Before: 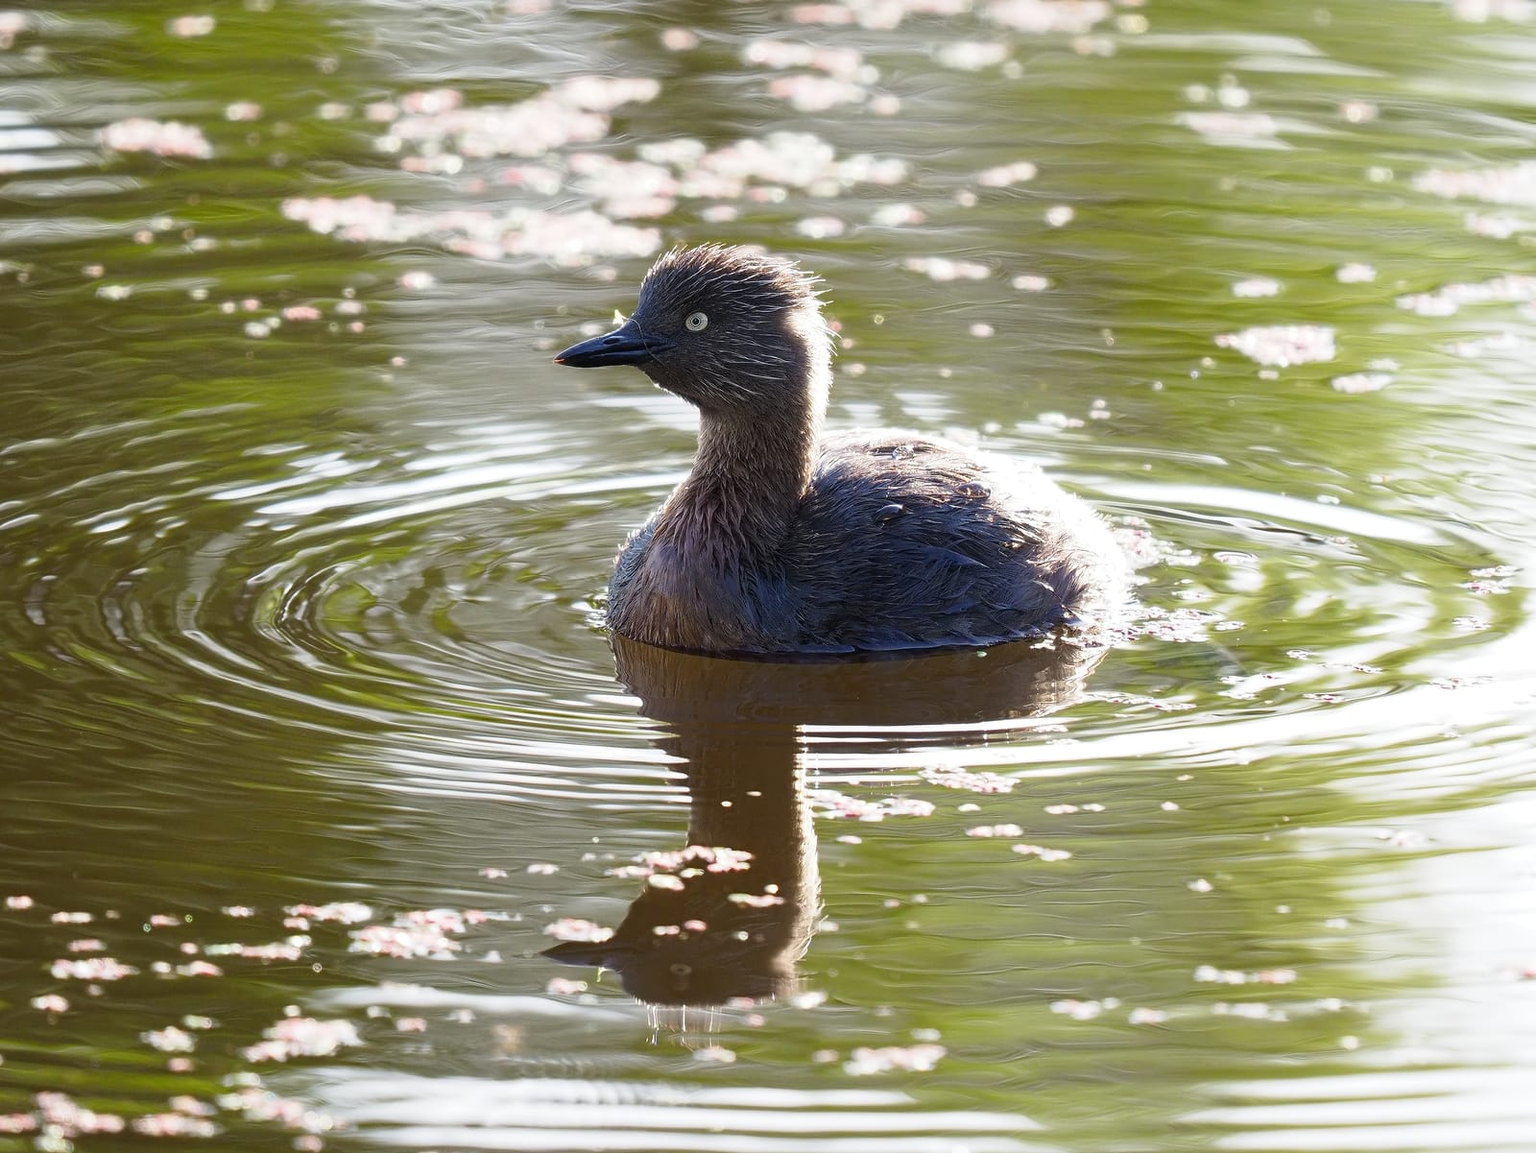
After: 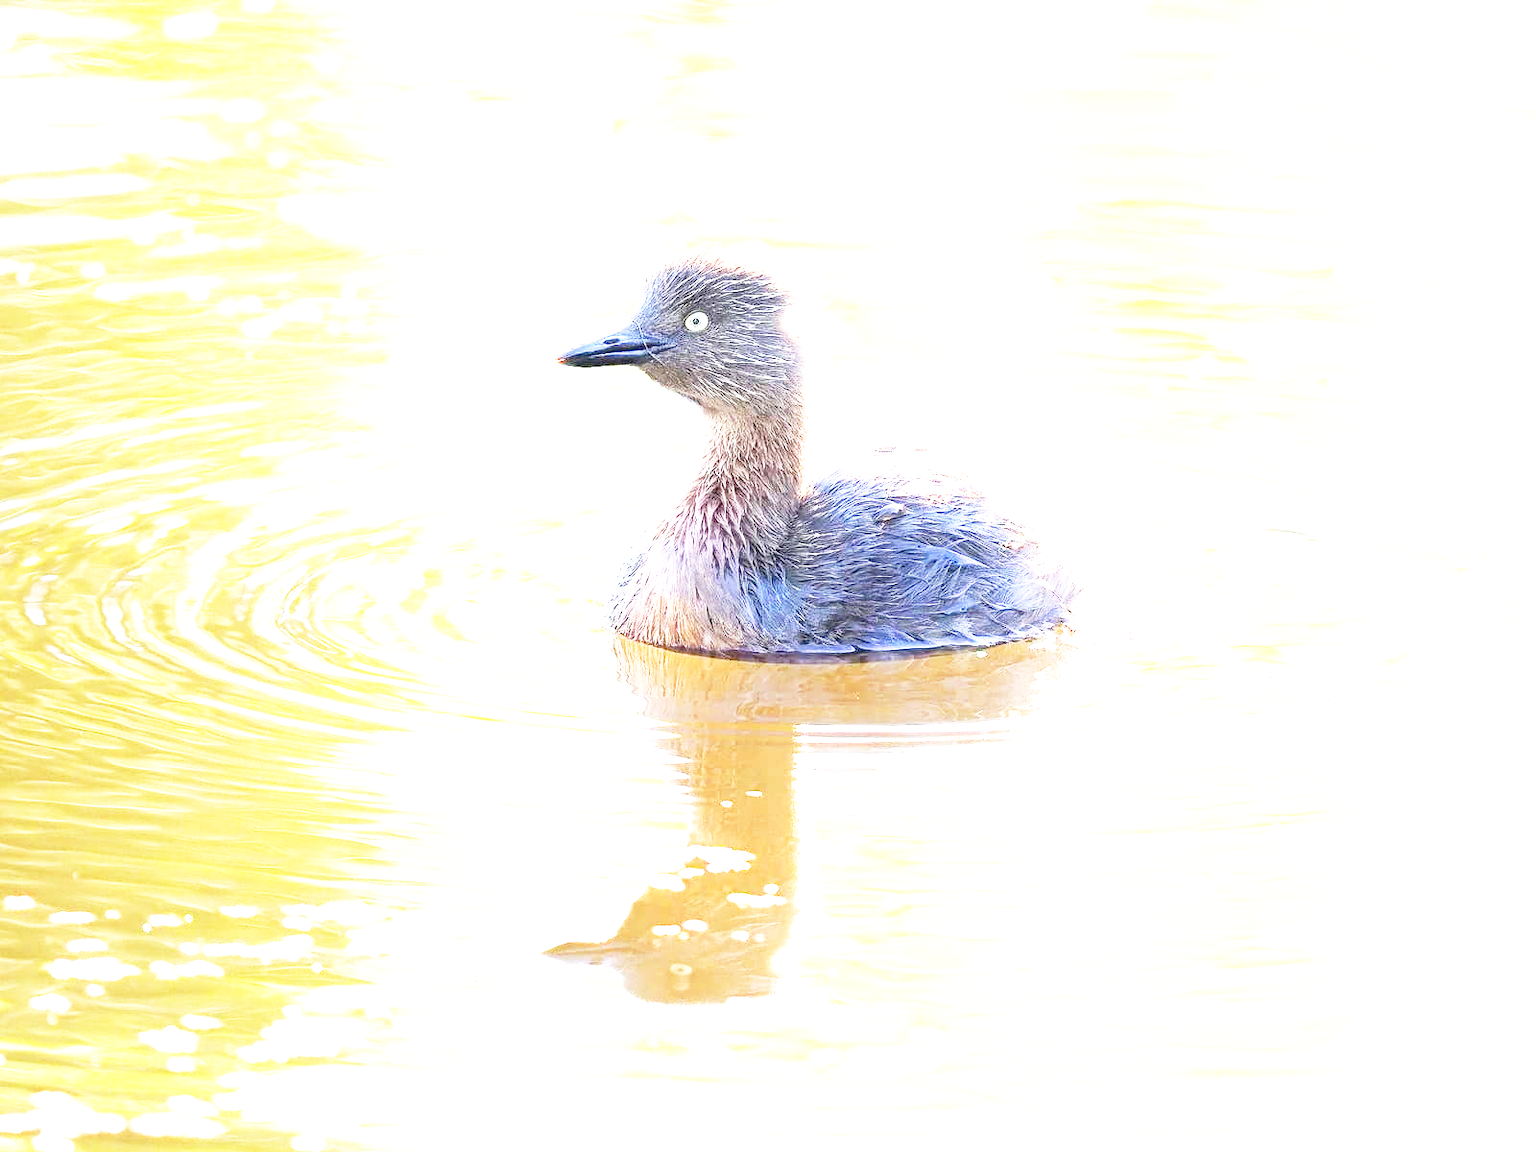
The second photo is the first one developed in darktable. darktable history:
exposure: exposure 3 EV, compensate highlight preservation false
base curve: curves: ch0 [(0, 0) (0.012, 0.01) (0.073, 0.168) (0.31, 0.711) (0.645, 0.957) (1, 1)], preserve colors none
